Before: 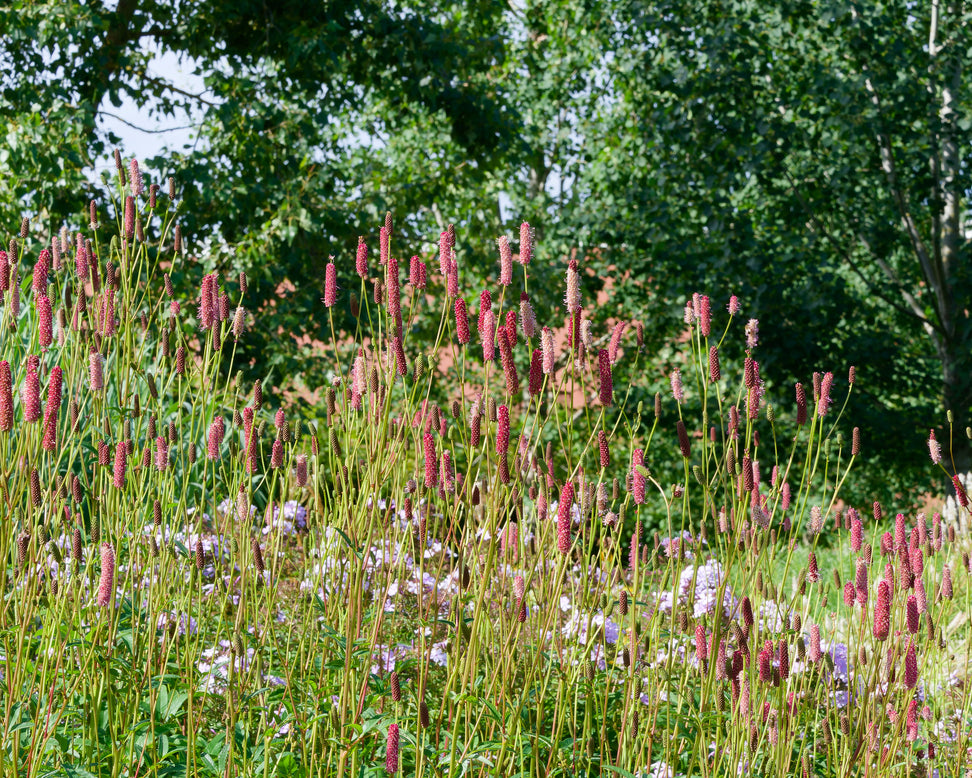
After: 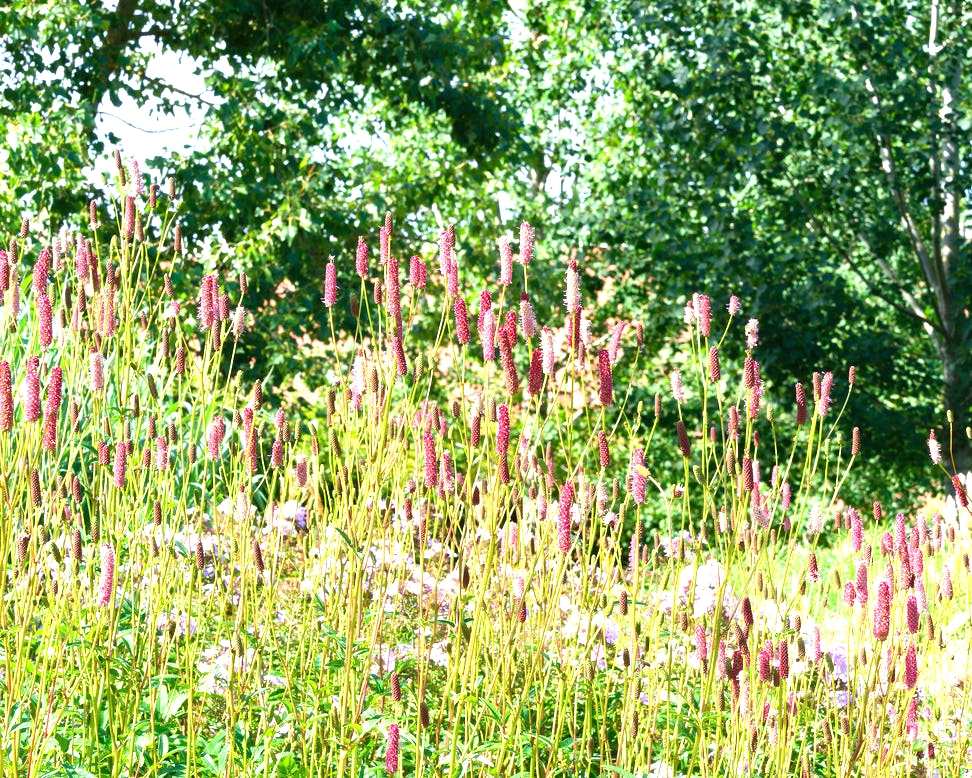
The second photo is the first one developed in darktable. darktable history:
exposure: black level correction 0, exposure 1.471 EV, compensate highlight preservation false
